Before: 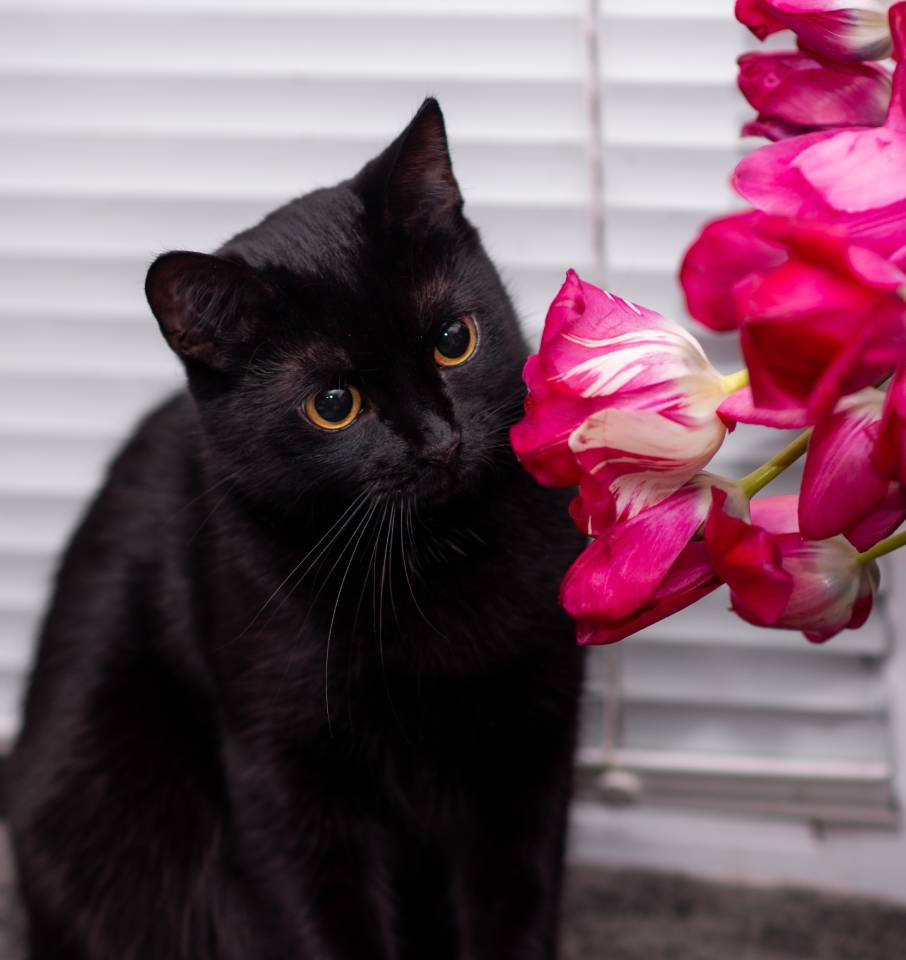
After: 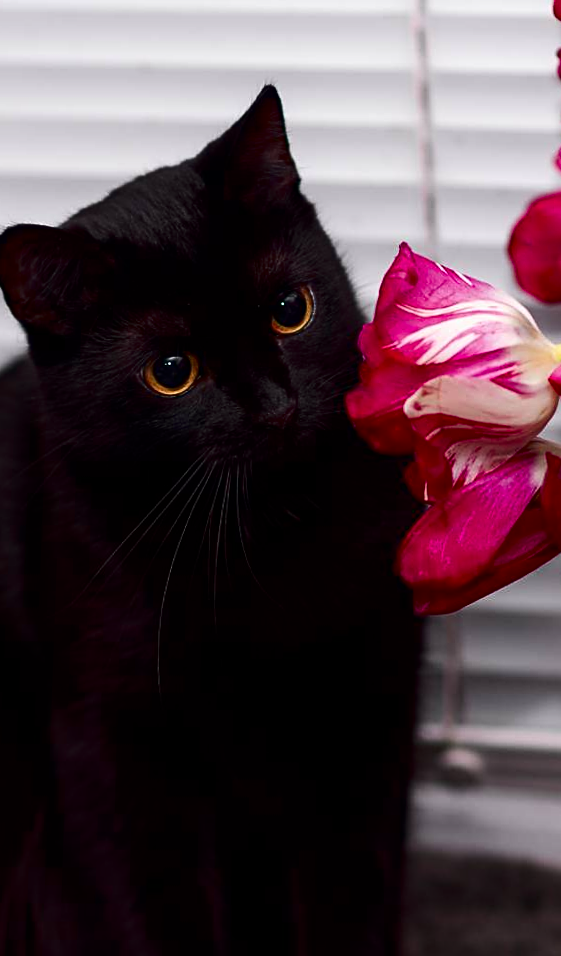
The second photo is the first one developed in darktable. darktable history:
crop and rotate: left 15.546%, right 17.787%
contrast brightness saturation: contrast 0.19, brightness -0.24, saturation 0.11
sharpen: on, module defaults
rotate and perspective: rotation 0.215°, lens shift (vertical) -0.139, crop left 0.069, crop right 0.939, crop top 0.002, crop bottom 0.996
